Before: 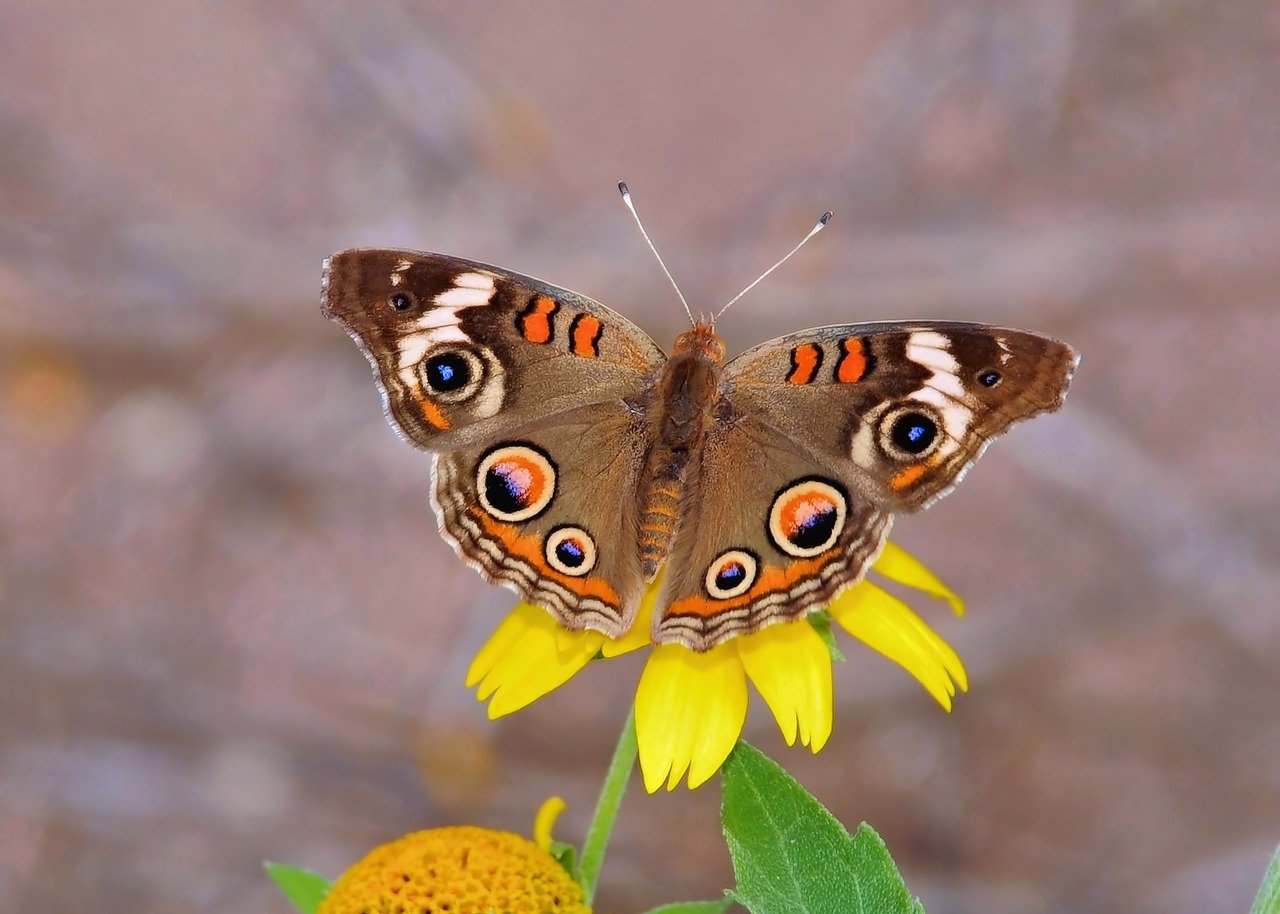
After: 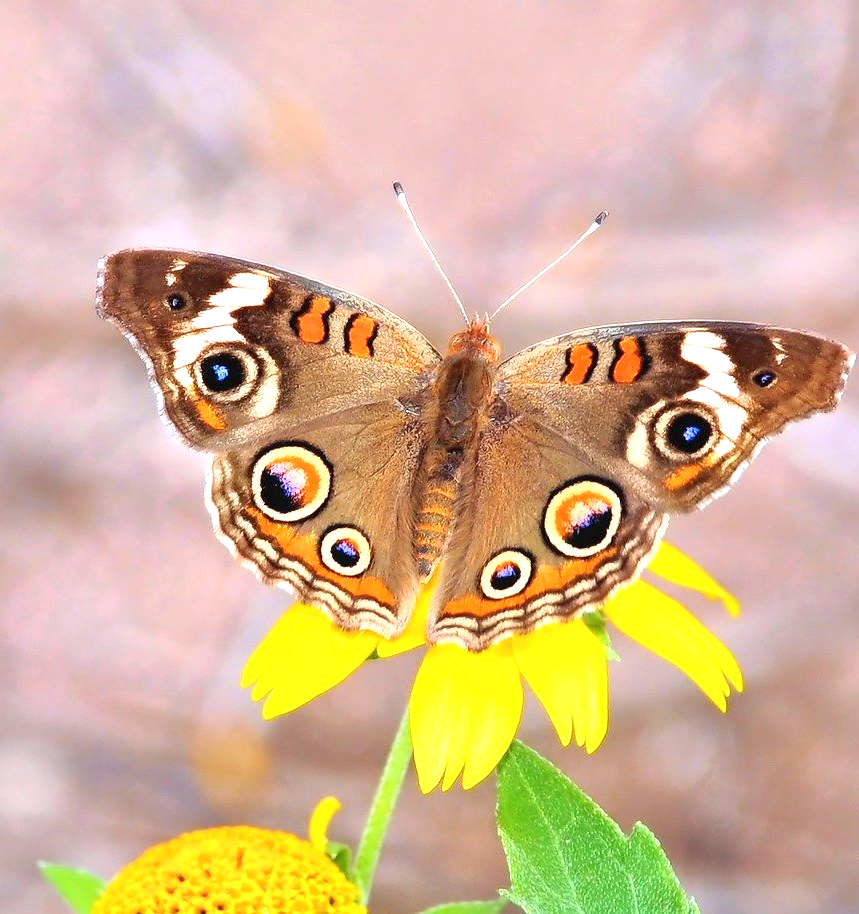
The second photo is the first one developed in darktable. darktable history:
crop and rotate: left 17.599%, right 15.267%
exposure: black level correction 0, exposure 1.199 EV, compensate highlight preservation false
